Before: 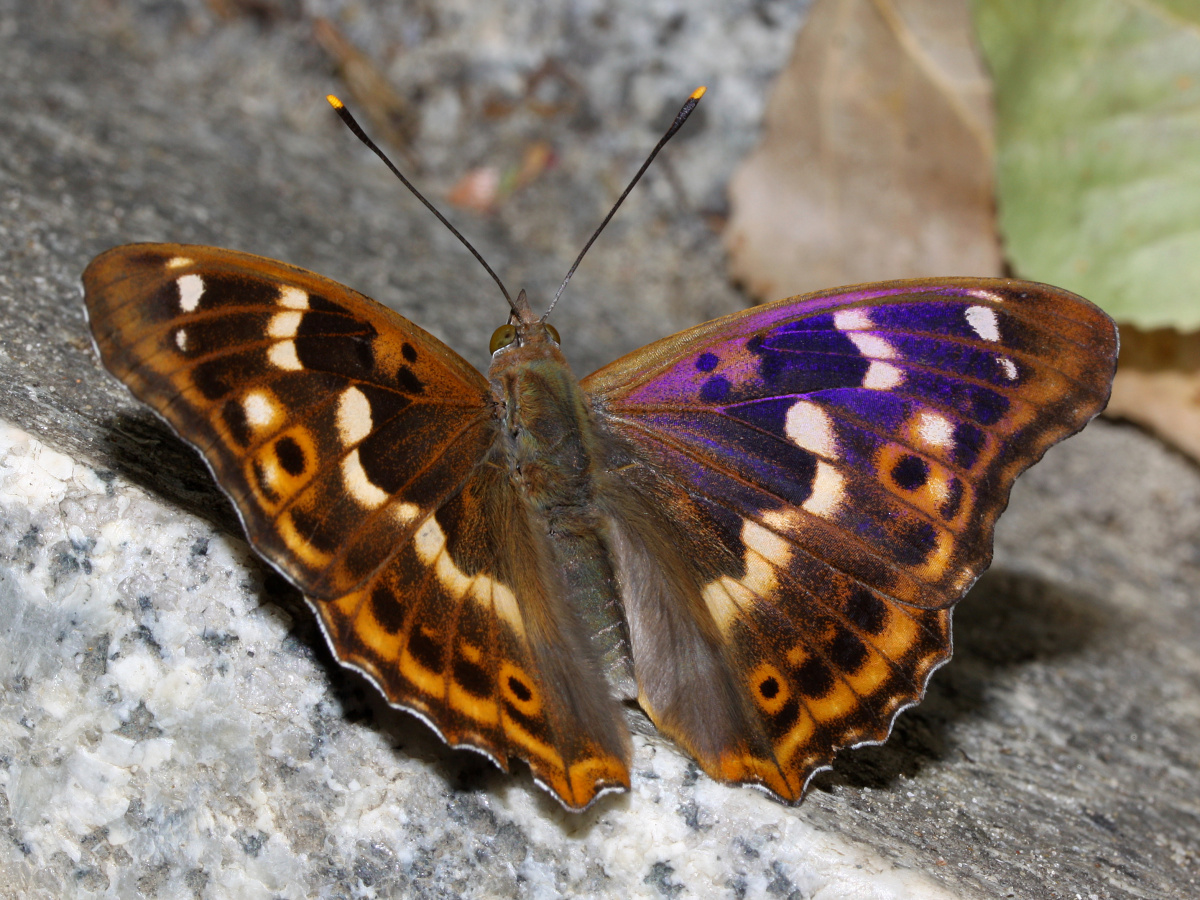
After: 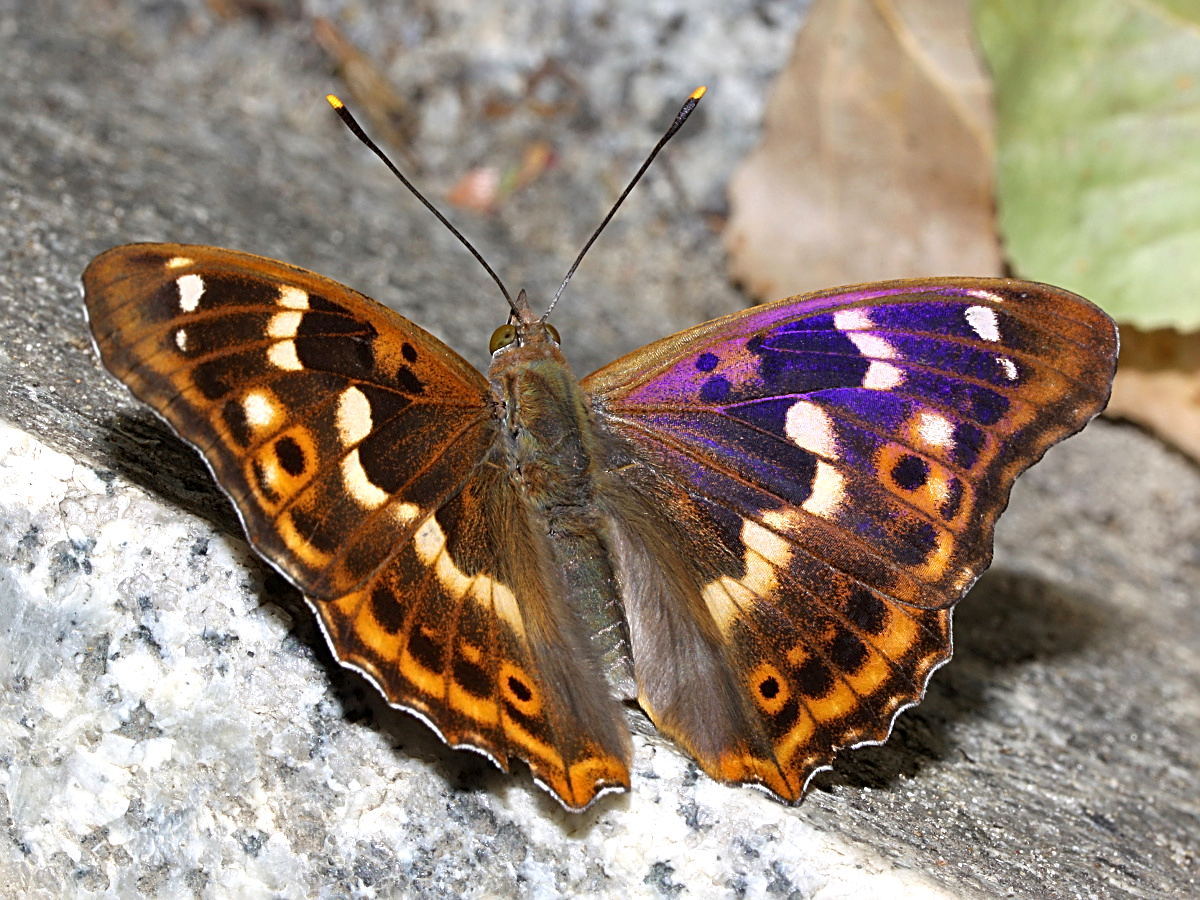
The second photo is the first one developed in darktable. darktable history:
sharpen: radius 2.612, amount 0.694
exposure: exposure 0.506 EV, compensate exposure bias true, compensate highlight preservation false
tone equalizer: -7 EV 0.217 EV, -6 EV 0.152 EV, -5 EV 0.062 EV, -4 EV 0.038 EV, -2 EV -0.031 EV, -1 EV -0.055 EV, +0 EV -0.041 EV, edges refinement/feathering 500, mask exposure compensation -1.57 EV, preserve details guided filter
